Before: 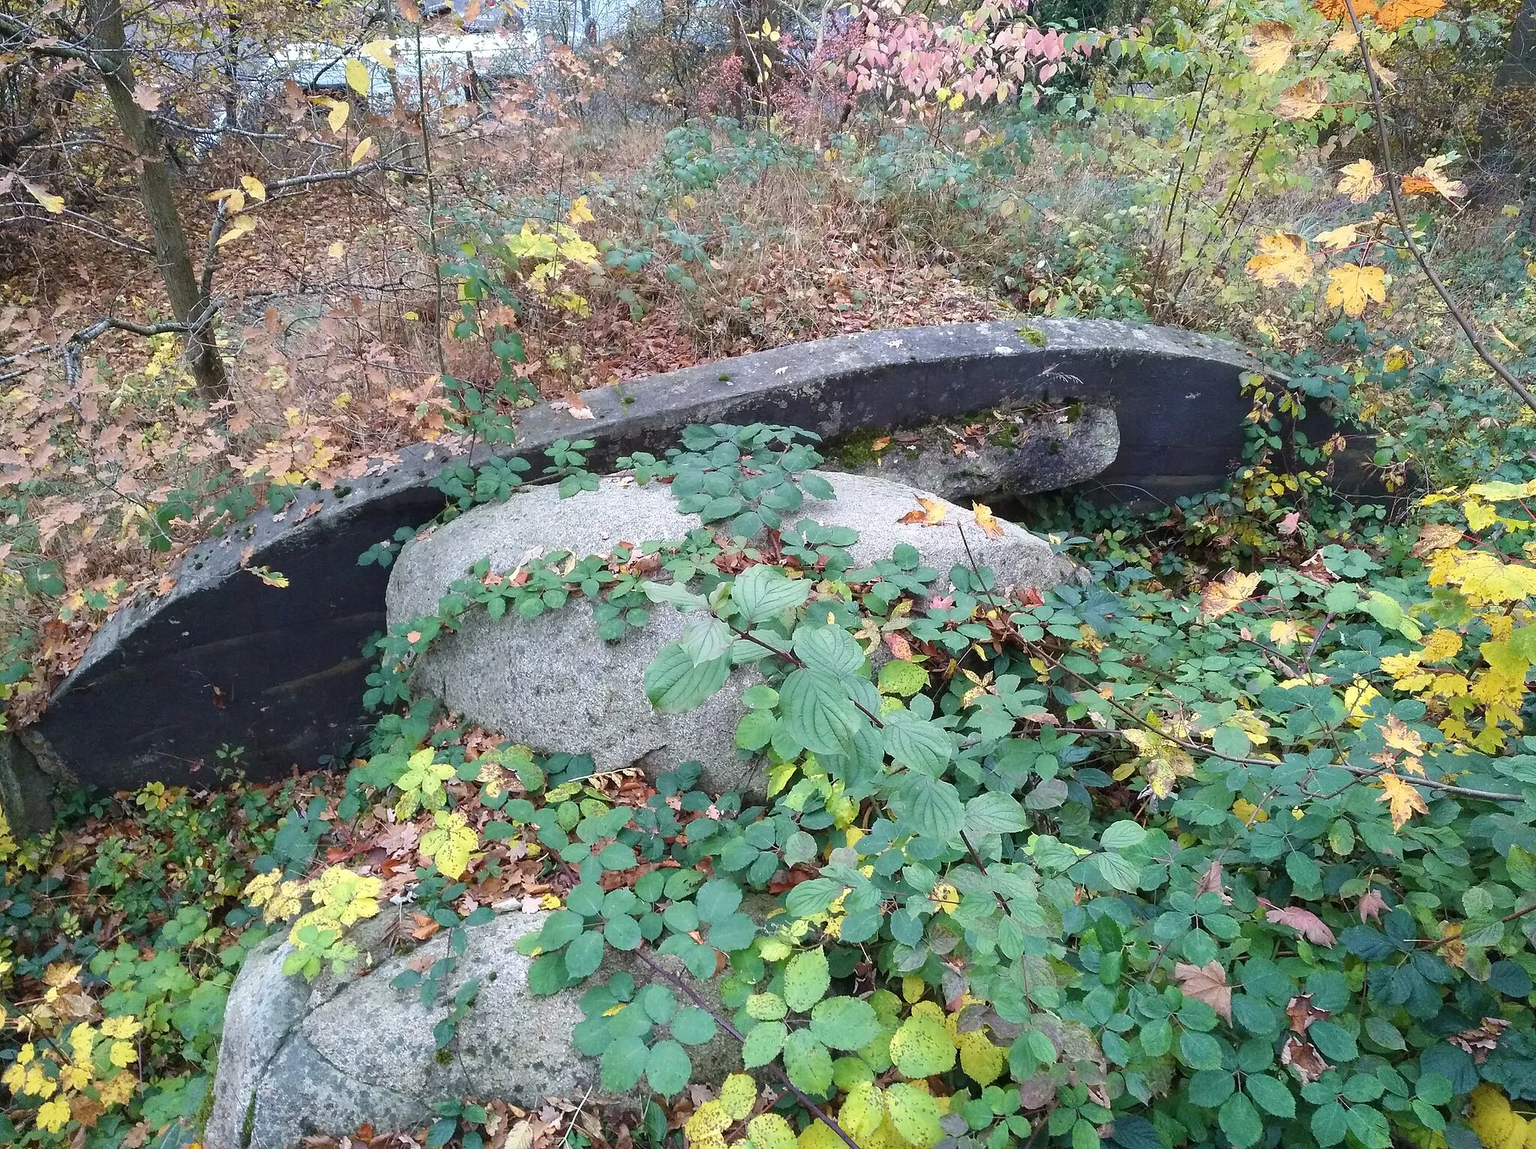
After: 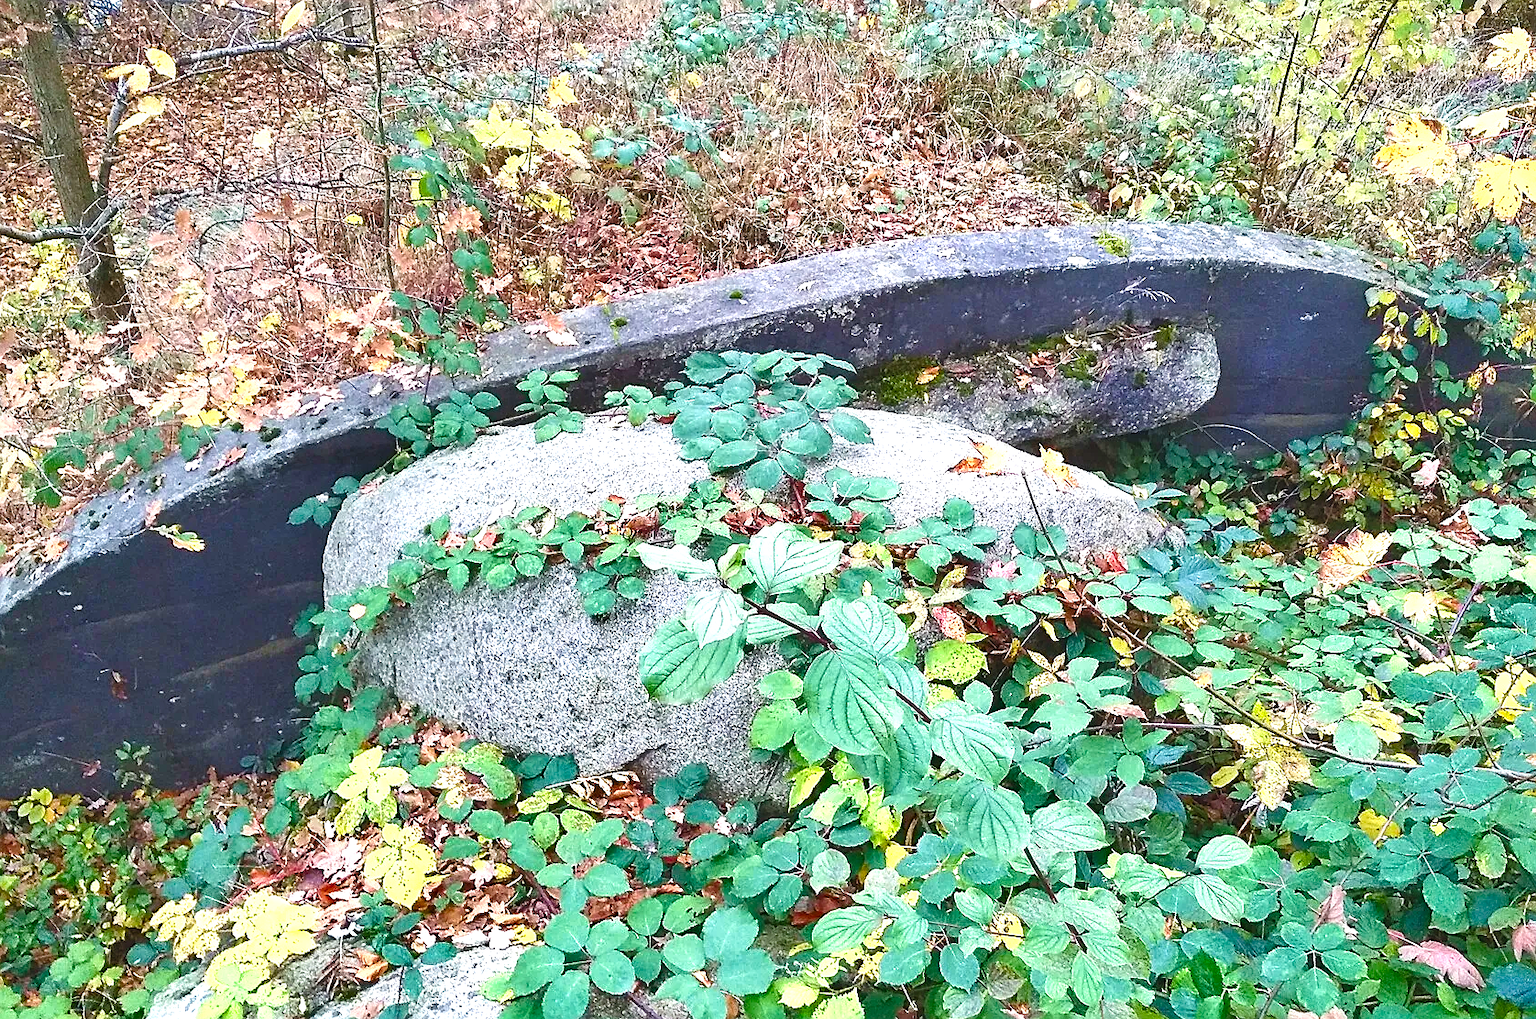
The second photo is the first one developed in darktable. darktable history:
color balance rgb: perceptual saturation grading › global saturation 0.63%, perceptual saturation grading › mid-tones 6.148%, perceptual saturation grading › shadows 71.598%, global vibrance 20%
crop: left 7.921%, top 11.901%, right 10.24%, bottom 15.482%
exposure: black level correction -0.005, exposure 1 EV, compensate exposure bias true, compensate highlight preservation false
velvia: strength 10.19%
sharpen: on, module defaults
shadows and highlights: soften with gaussian
tone equalizer: on, module defaults
